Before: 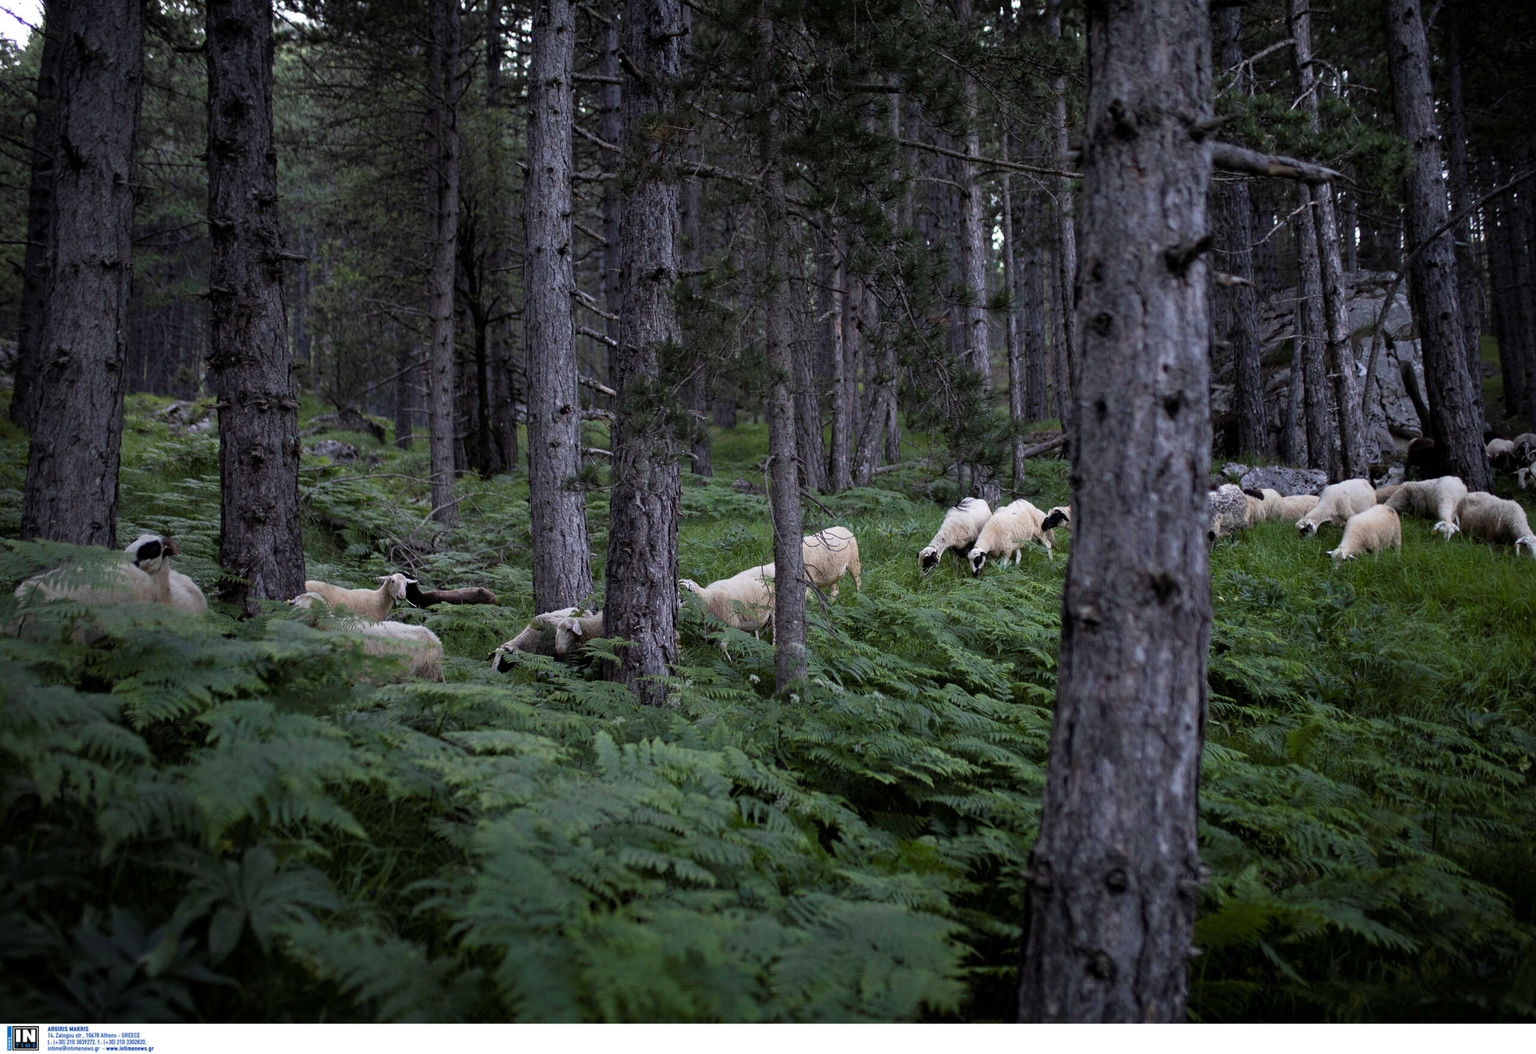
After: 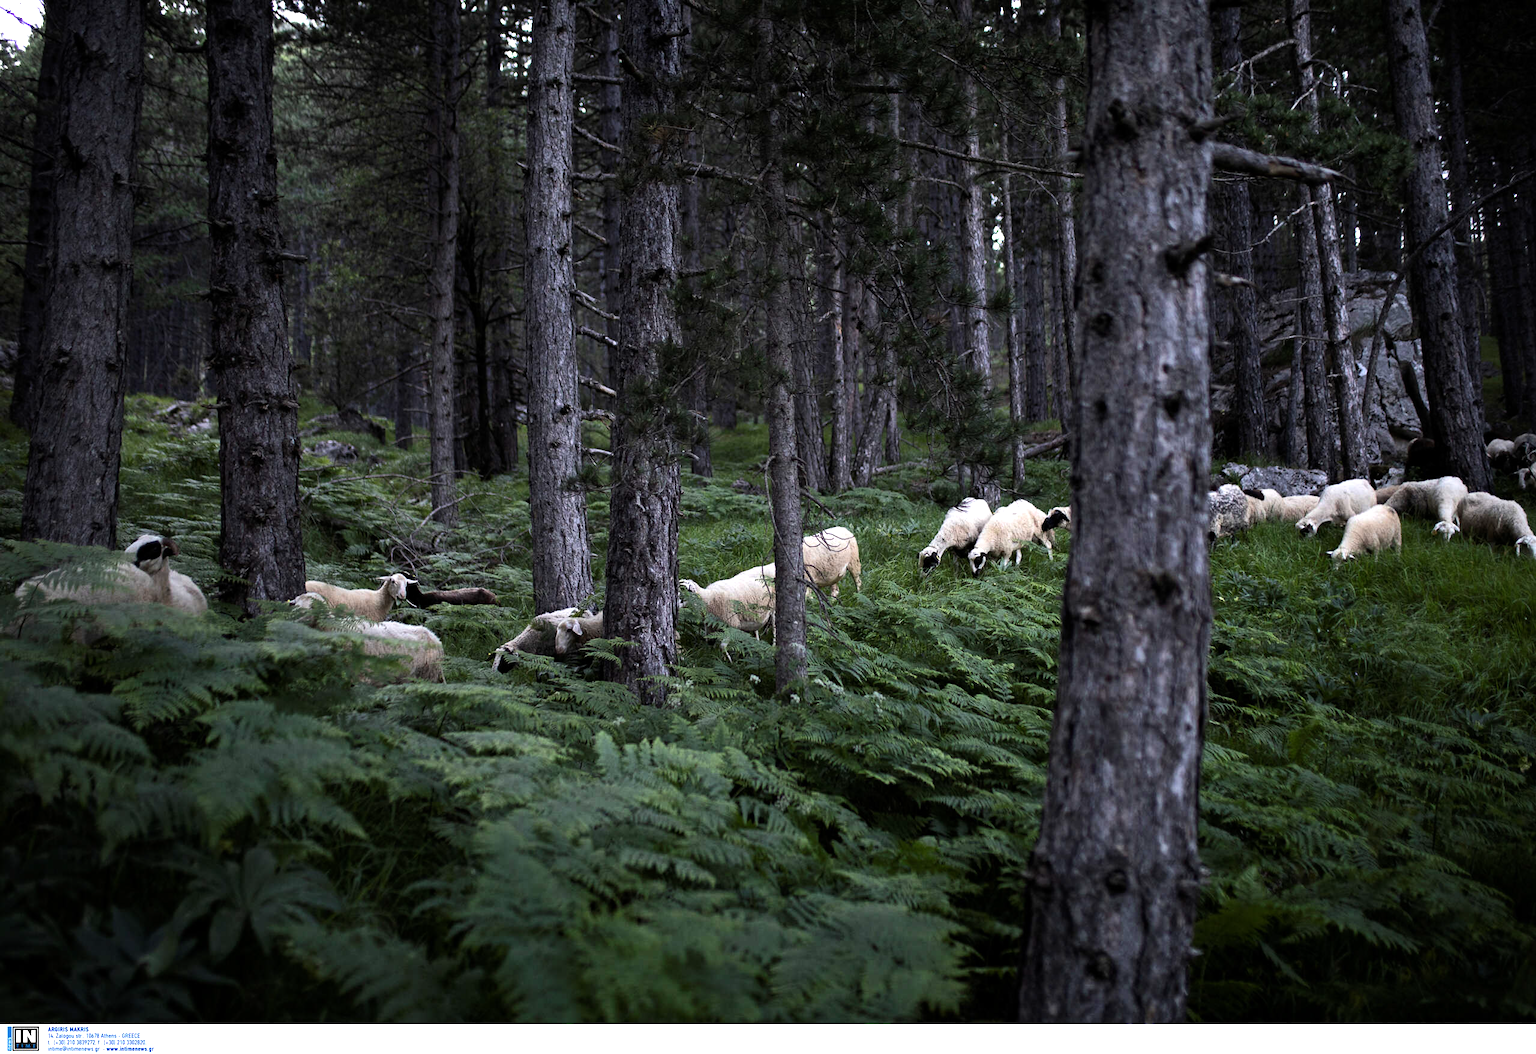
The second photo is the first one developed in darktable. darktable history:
tone equalizer: -8 EV -0.786 EV, -7 EV -0.688 EV, -6 EV -0.565 EV, -5 EV -0.39 EV, -3 EV 0.371 EV, -2 EV 0.6 EV, -1 EV 0.676 EV, +0 EV 0.731 EV, edges refinement/feathering 500, mask exposure compensation -1.57 EV, preserve details no
